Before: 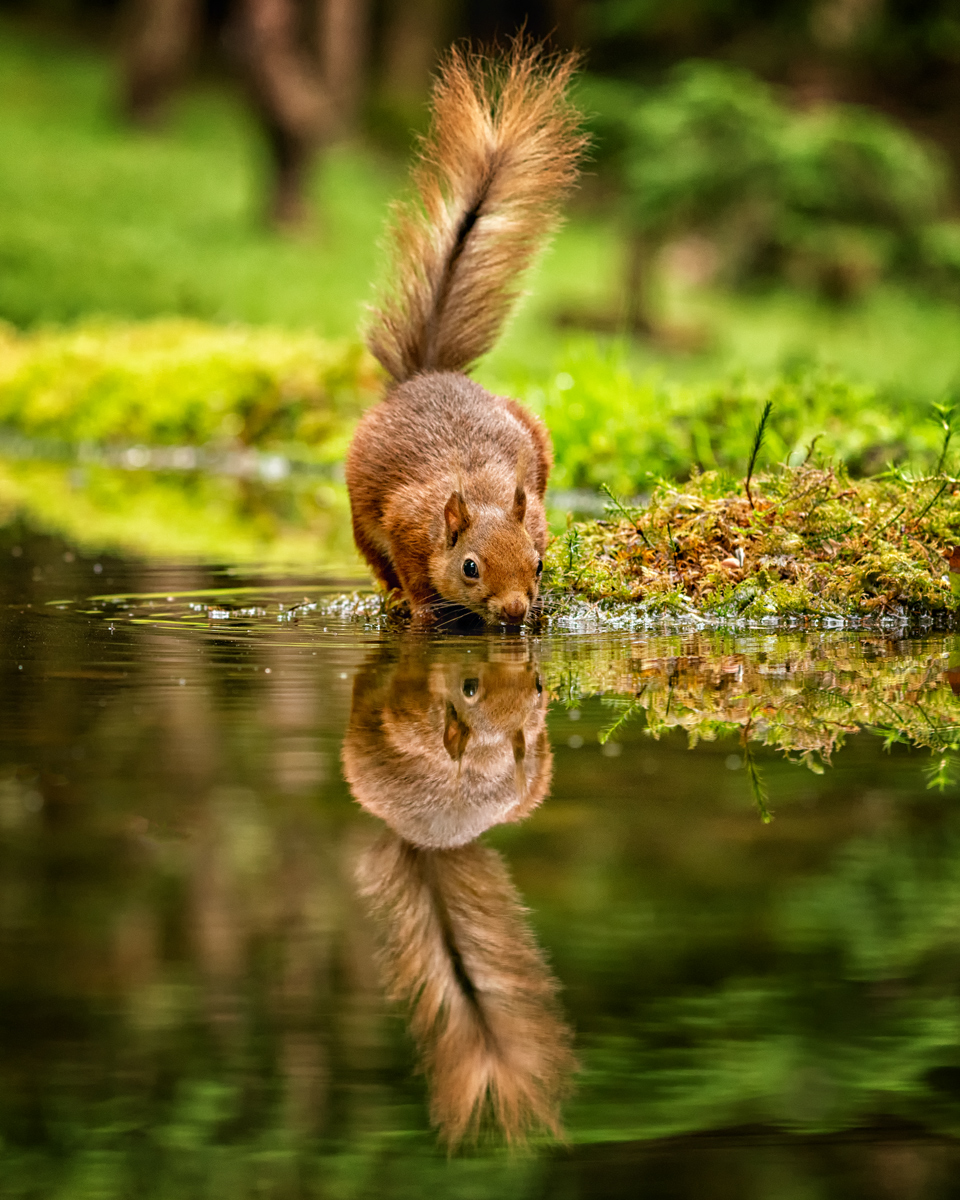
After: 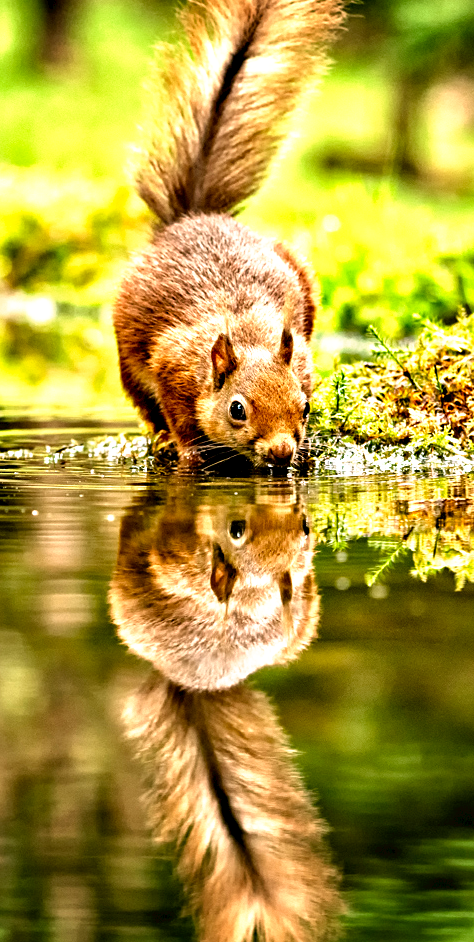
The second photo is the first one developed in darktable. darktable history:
exposure: compensate highlight preservation false
contrast equalizer: y [[0.601, 0.6, 0.598, 0.598, 0.6, 0.601], [0.5 ×6], [0.5 ×6], [0 ×6], [0 ×6]]
crop and rotate: angle 0.02°, left 24.353%, top 13.219%, right 26.156%, bottom 8.224%
tone curve: curves: ch0 [(0, 0) (0.003, 0.028) (0.011, 0.028) (0.025, 0.026) (0.044, 0.036) (0.069, 0.06) (0.1, 0.101) (0.136, 0.15) (0.177, 0.203) (0.224, 0.271) (0.277, 0.345) (0.335, 0.422) (0.399, 0.515) (0.468, 0.611) (0.543, 0.716) (0.623, 0.826) (0.709, 0.942) (0.801, 0.992) (0.898, 1) (1, 1)], preserve colors none
